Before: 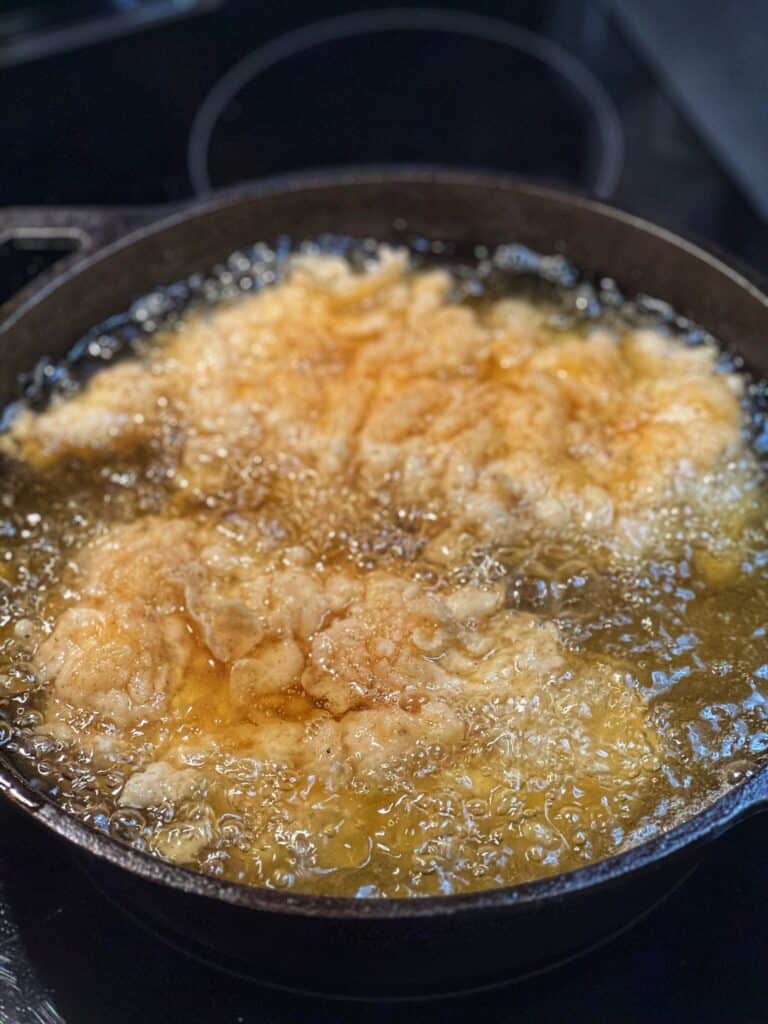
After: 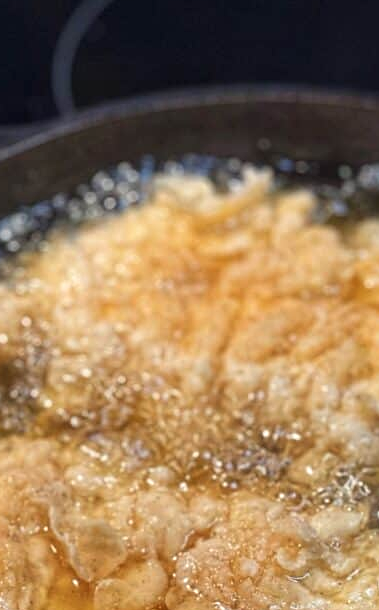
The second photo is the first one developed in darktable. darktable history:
exposure: exposure 0.201 EV, compensate exposure bias true, compensate highlight preservation false
sharpen: amount 0.205
crop: left 17.838%, top 7.834%, right 32.727%, bottom 32.554%
contrast brightness saturation: saturation -0.058
